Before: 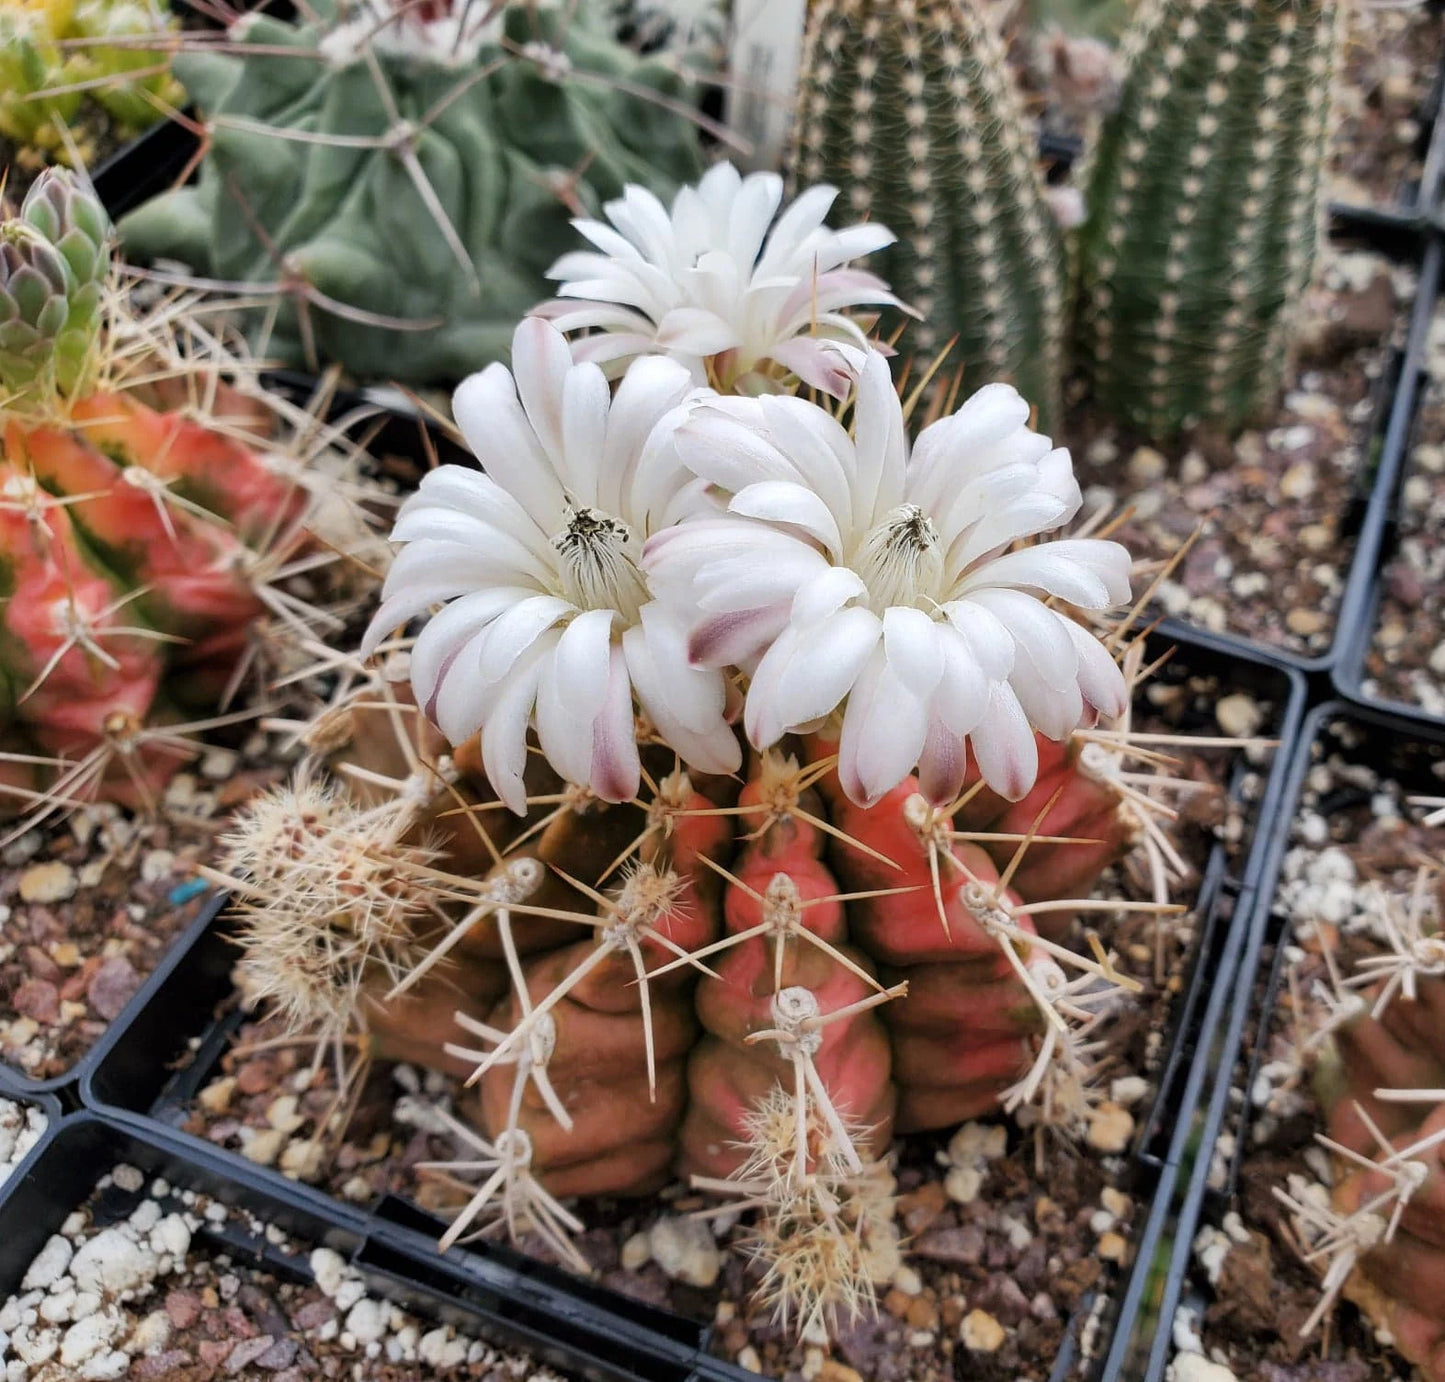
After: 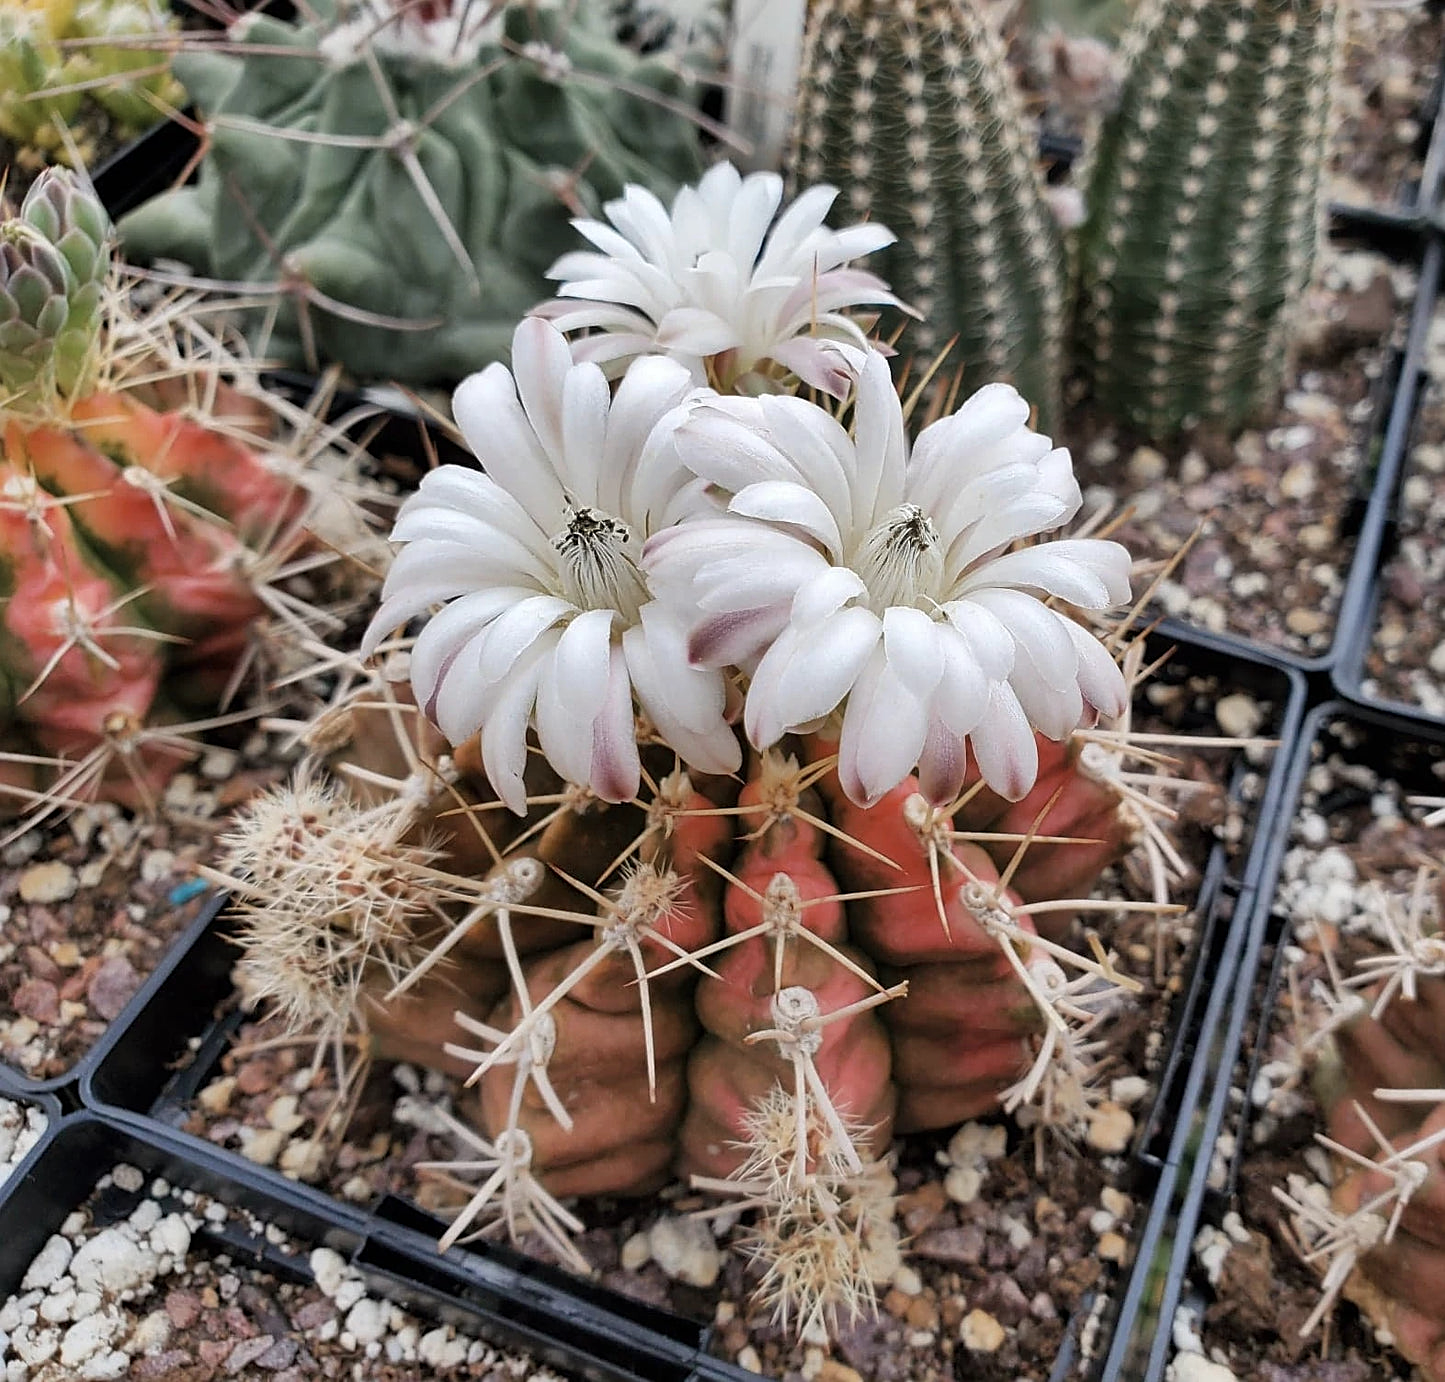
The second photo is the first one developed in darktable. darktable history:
color zones: curves: ch0 [(0, 0.5) (0.143, 0.5) (0.286, 0.5) (0.429, 0.504) (0.571, 0.5) (0.714, 0.509) (0.857, 0.5) (1, 0.5)]; ch1 [(0, 0.425) (0.143, 0.425) (0.286, 0.375) (0.429, 0.405) (0.571, 0.5) (0.714, 0.47) (0.857, 0.425) (1, 0.435)]; ch2 [(0, 0.5) (0.143, 0.5) (0.286, 0.5) (0.429, 0.517) (0.571, 0.5) (0.714, 0.51) (0.857, 0.5) (1, 0.5)]
sharpen: on, module defaults
shadows and highlights: radius 133.83, soften with gaussian
